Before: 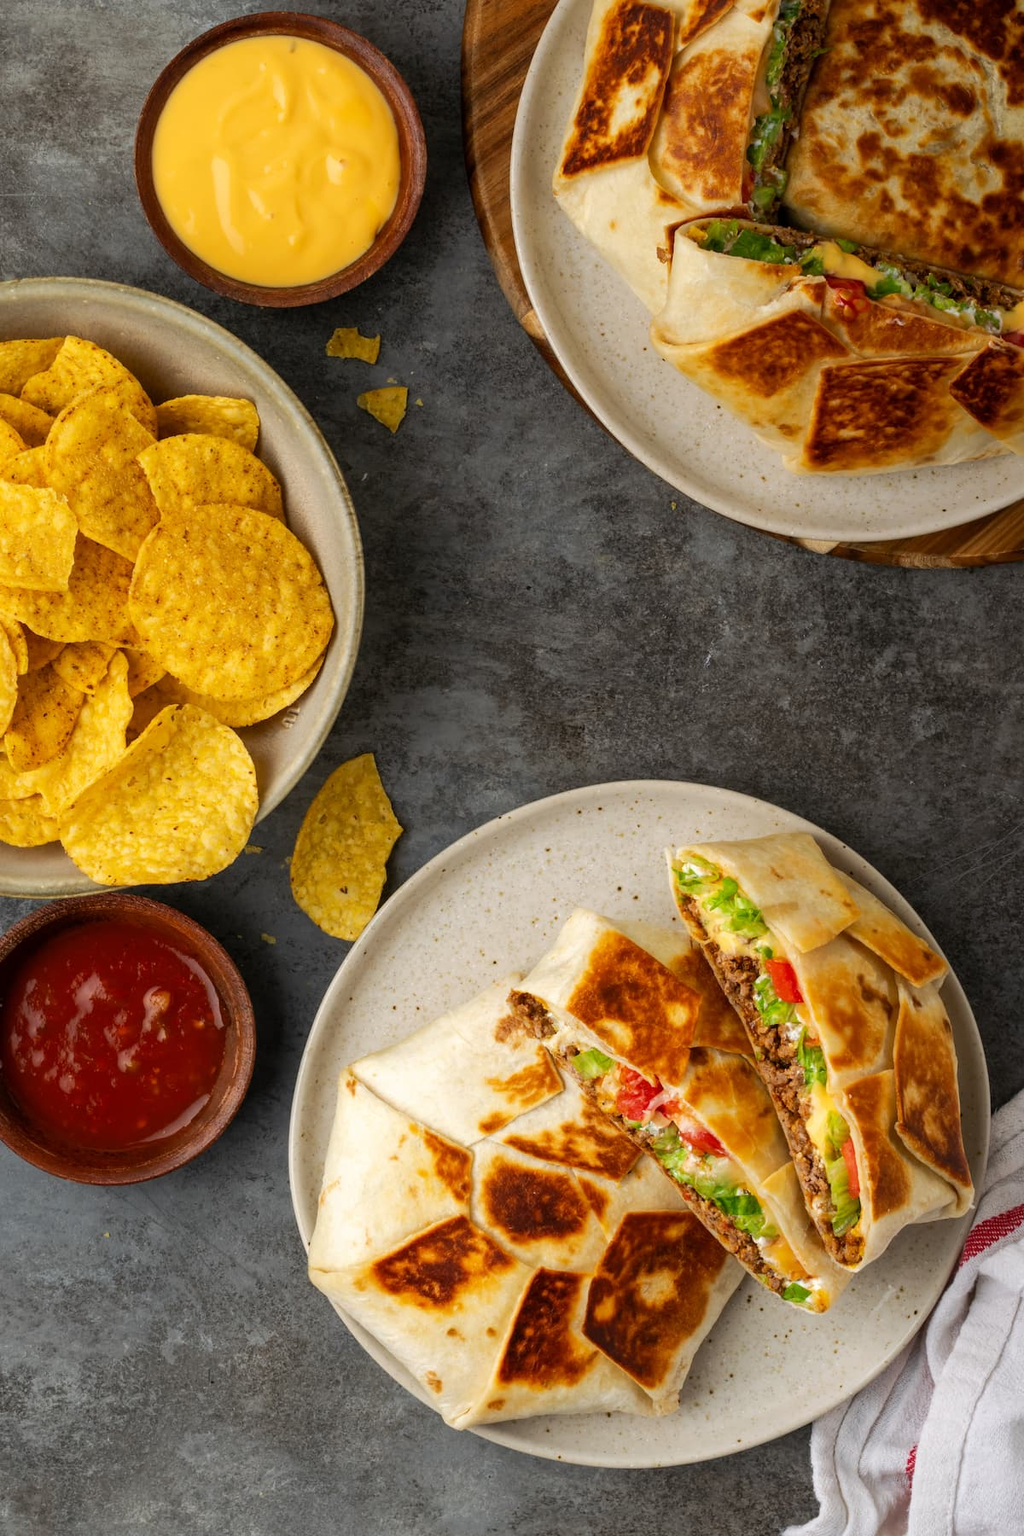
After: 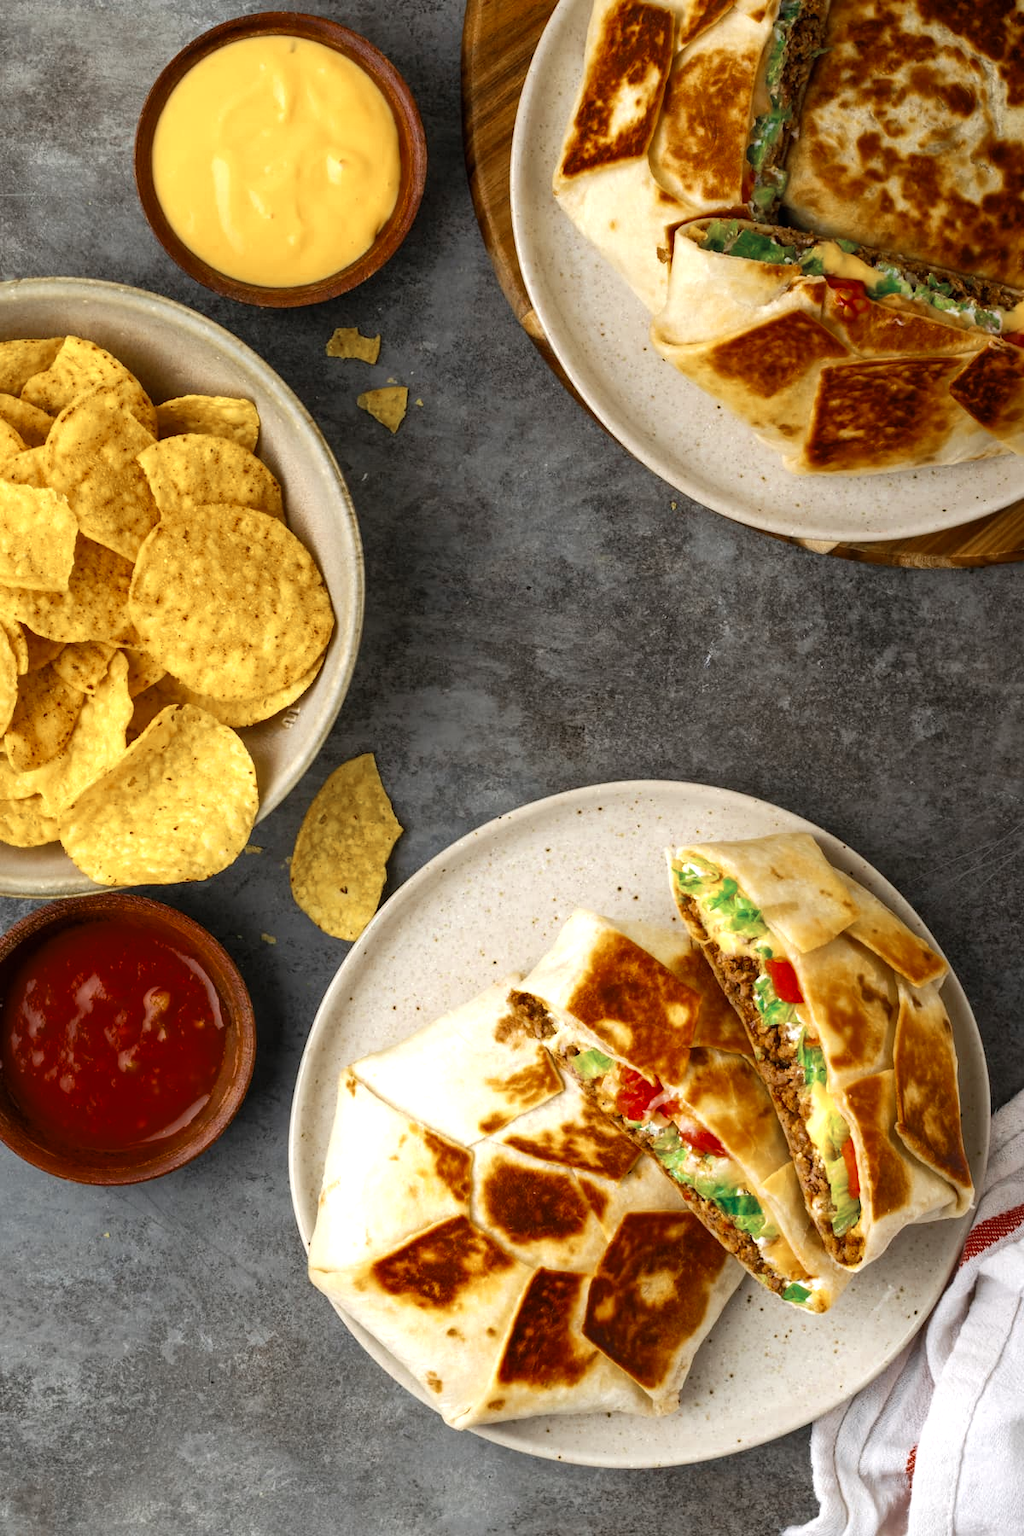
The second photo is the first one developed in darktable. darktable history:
color zones: curves: ch0 [(0, 0.5) (0.125, 0.4) (0.25, 0.5) (0.375, 0.4) (0.5, 0.4) (0.625, 0.35) (0.75, 0.35) (0.875, 0.5)]; ch1 [(0, 0.35) (0.125, 0.45) (0.25, 0.35) (0.375, 0.35) (0.5, 0.35) (0.625, 0.35) (0.75, 0.45) (0.875, 0.35)]; ch2 [(0, 0.6) (0.125, 0.5) (0.25, 0.5) (0.375, 0.6) (0.5, 0.6) (0.625, 0.5) (0.75, 0.5) (0.875, 0.5)], mix 26.61%
color balance rgb: perceptual saturation grading › global saturation 19.624%, global vibrance 20%
exposure: black level correction 0, exposure 0.498 EV, compensate exposure bias true, compensate highlight preservation false
